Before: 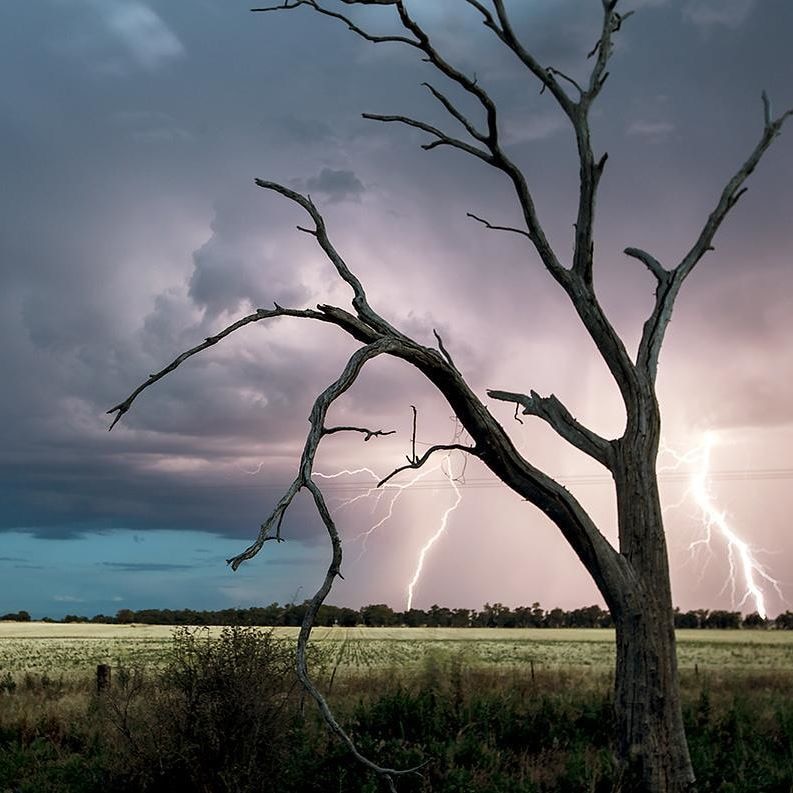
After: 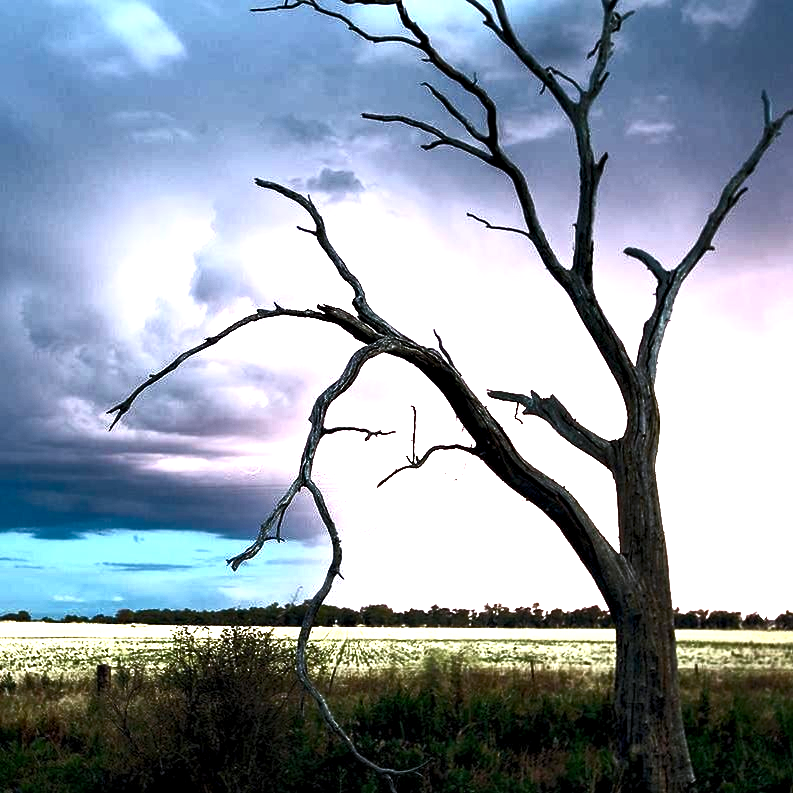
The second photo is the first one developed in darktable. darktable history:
contrast brightness saturation: contrast 0.819, brightness 0.609, saturation 0.581
local contrast: highlights 168%, shadows 118%, detail 139%, midtone range 0.259
tone equalizer: smoothing diameter 24.88%, edges refinement/feathering 8.47, preserve details guided filter
color calibration: illuminant as shot in camera, x 0.358, y 0.373, temperature 4628.91 K
